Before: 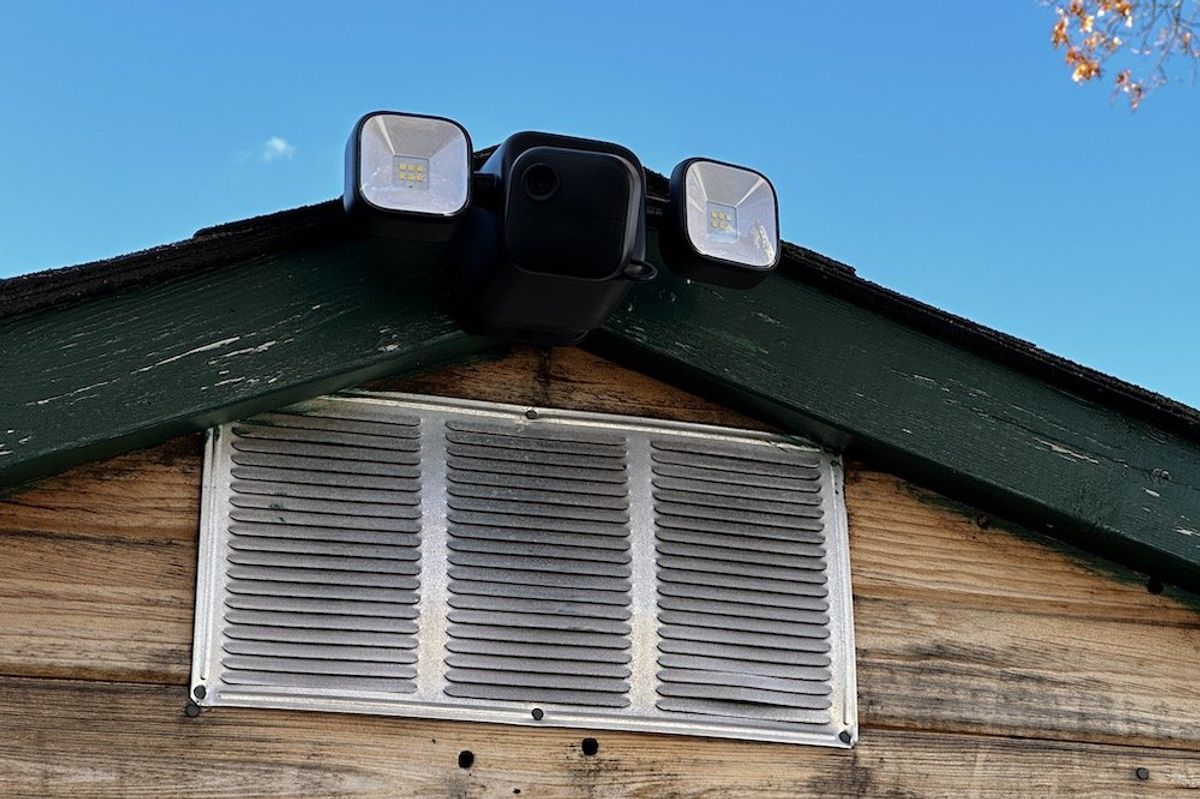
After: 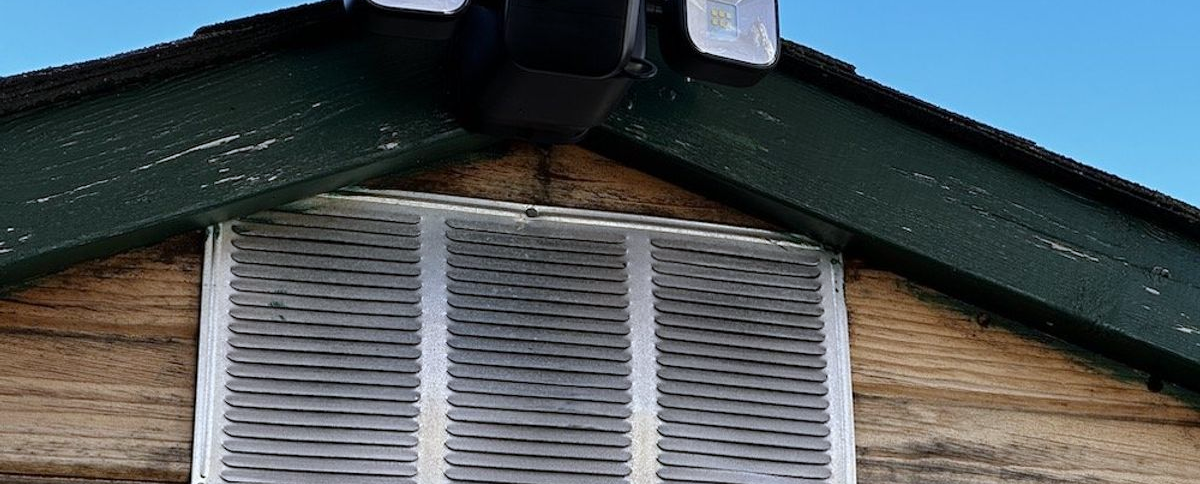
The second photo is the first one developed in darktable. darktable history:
crop and rotate: top 25.357%, bottom 13.942%
white balance: red 0.974, blue 1.044
